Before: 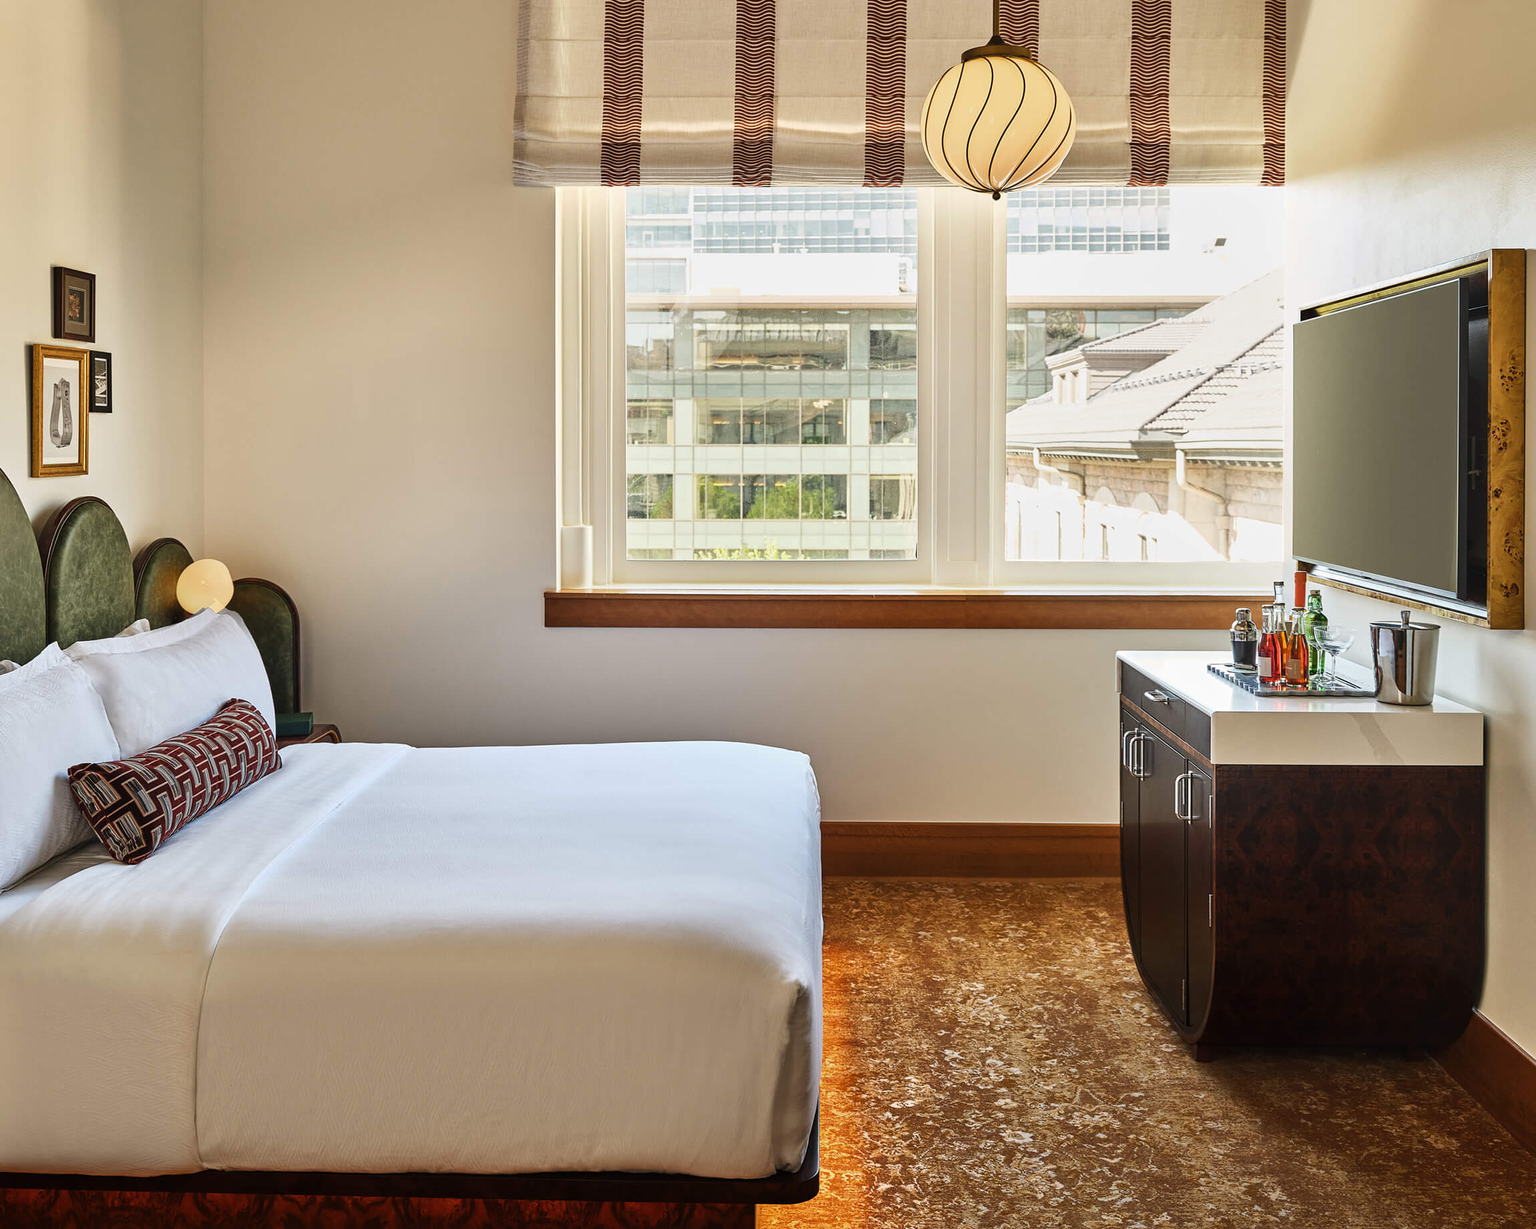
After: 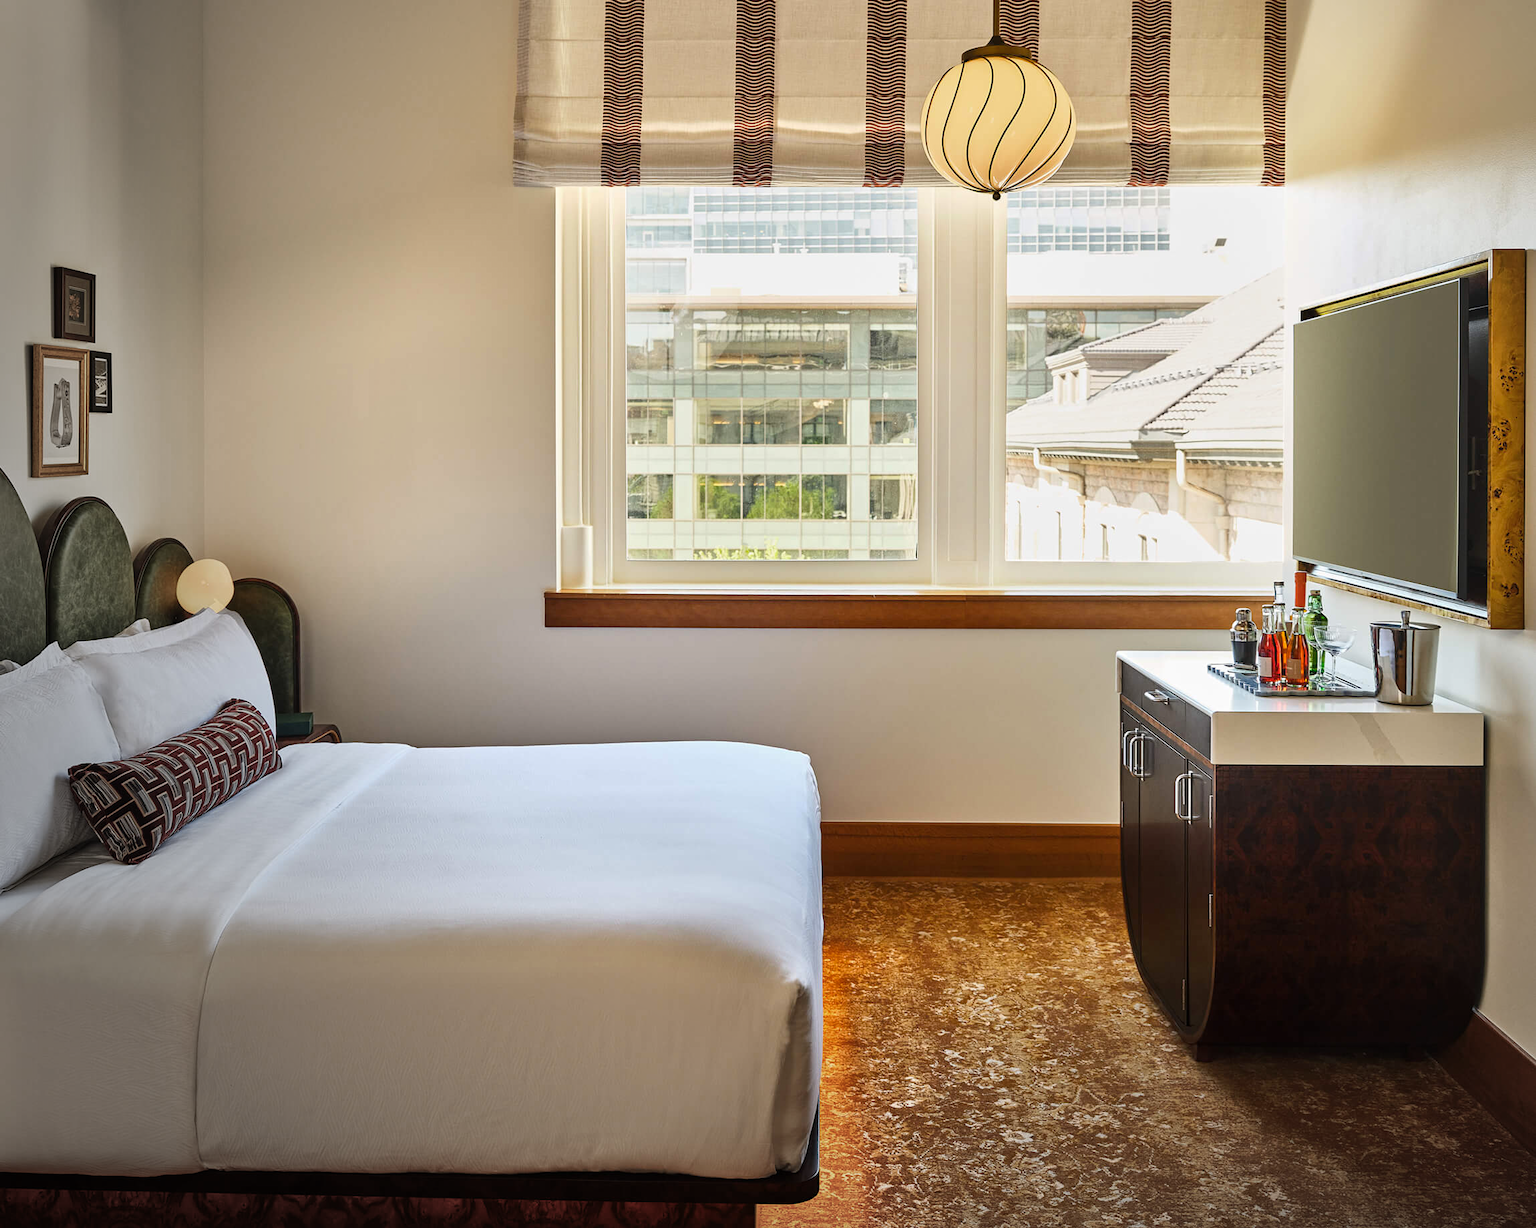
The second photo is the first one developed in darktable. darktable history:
vignetting: fall-off start 73.57%, center (0.22, -0.235)
color balance rgb: perceptual saturation grading › global saturation 10%
